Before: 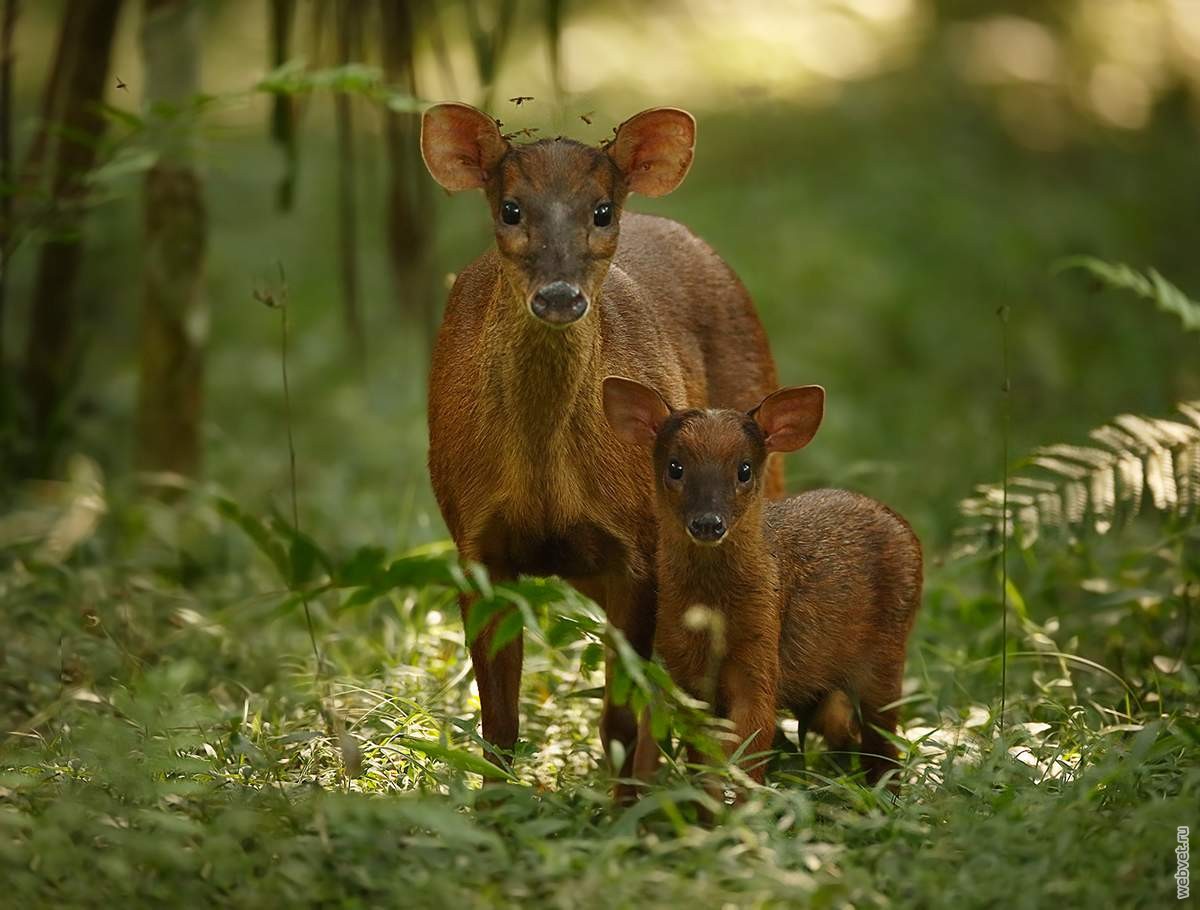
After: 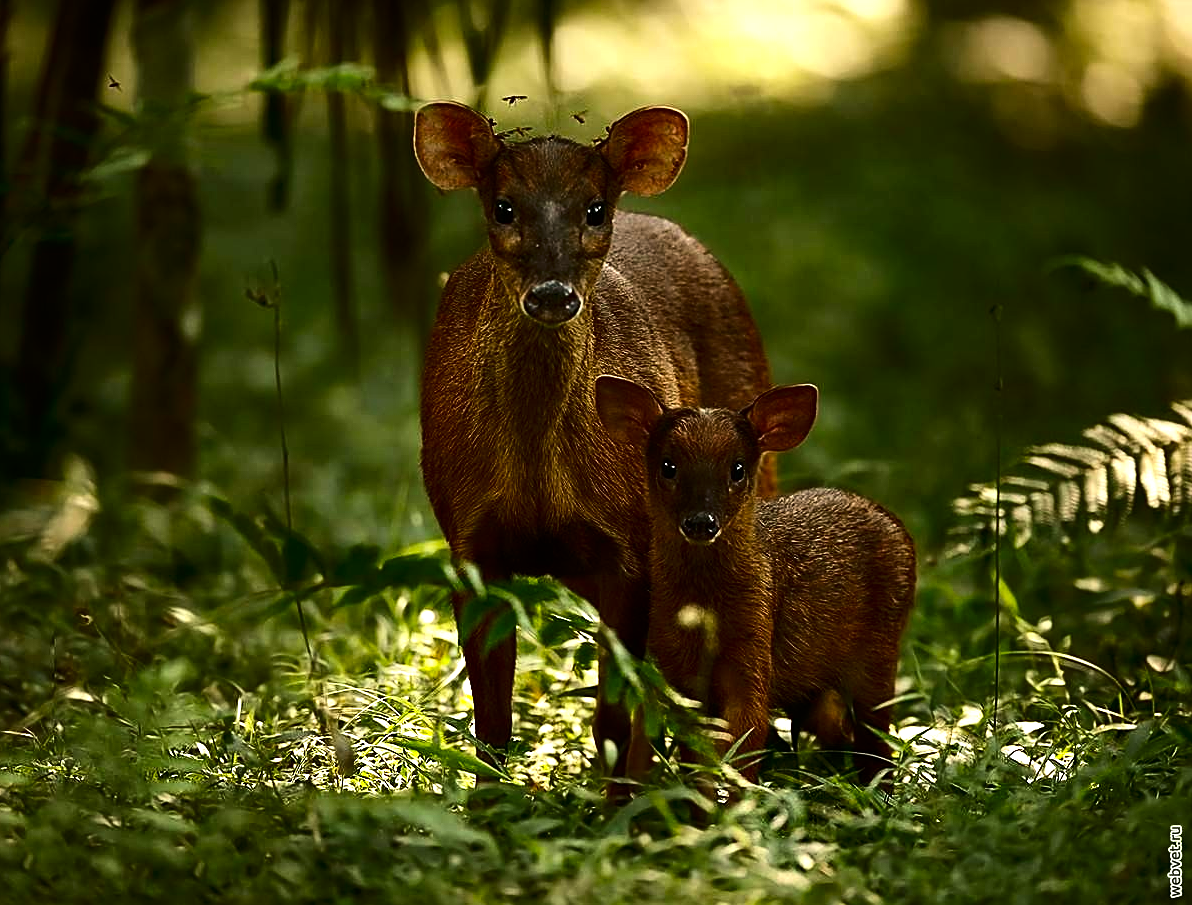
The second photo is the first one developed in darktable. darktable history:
contrast brightness saturation: contrast 0.12, brightness -0.12, saturation 0.2
exposure: exposure 0.131 EV, compensate highlight preservation false
sharpen: on, module defaults
crop and rotate: left 0.614%, top 0.179%, bottom 0.309%
tone equalizer: -8 EV -1.08 EV, -7 EV -1.01 EV, -6 EV -0.867 EV, -5 EV -0.578 EV, -3 EV 0.578 EV, -2 EV 0.867 EV, -1 EV 1.01 EV, +0 EV 1.08 EV, edges refinement/feathering 500, mask exposure compensation -1.57 EV, preserve details no
graduated density: rotation 5.63°, offset 76.9
